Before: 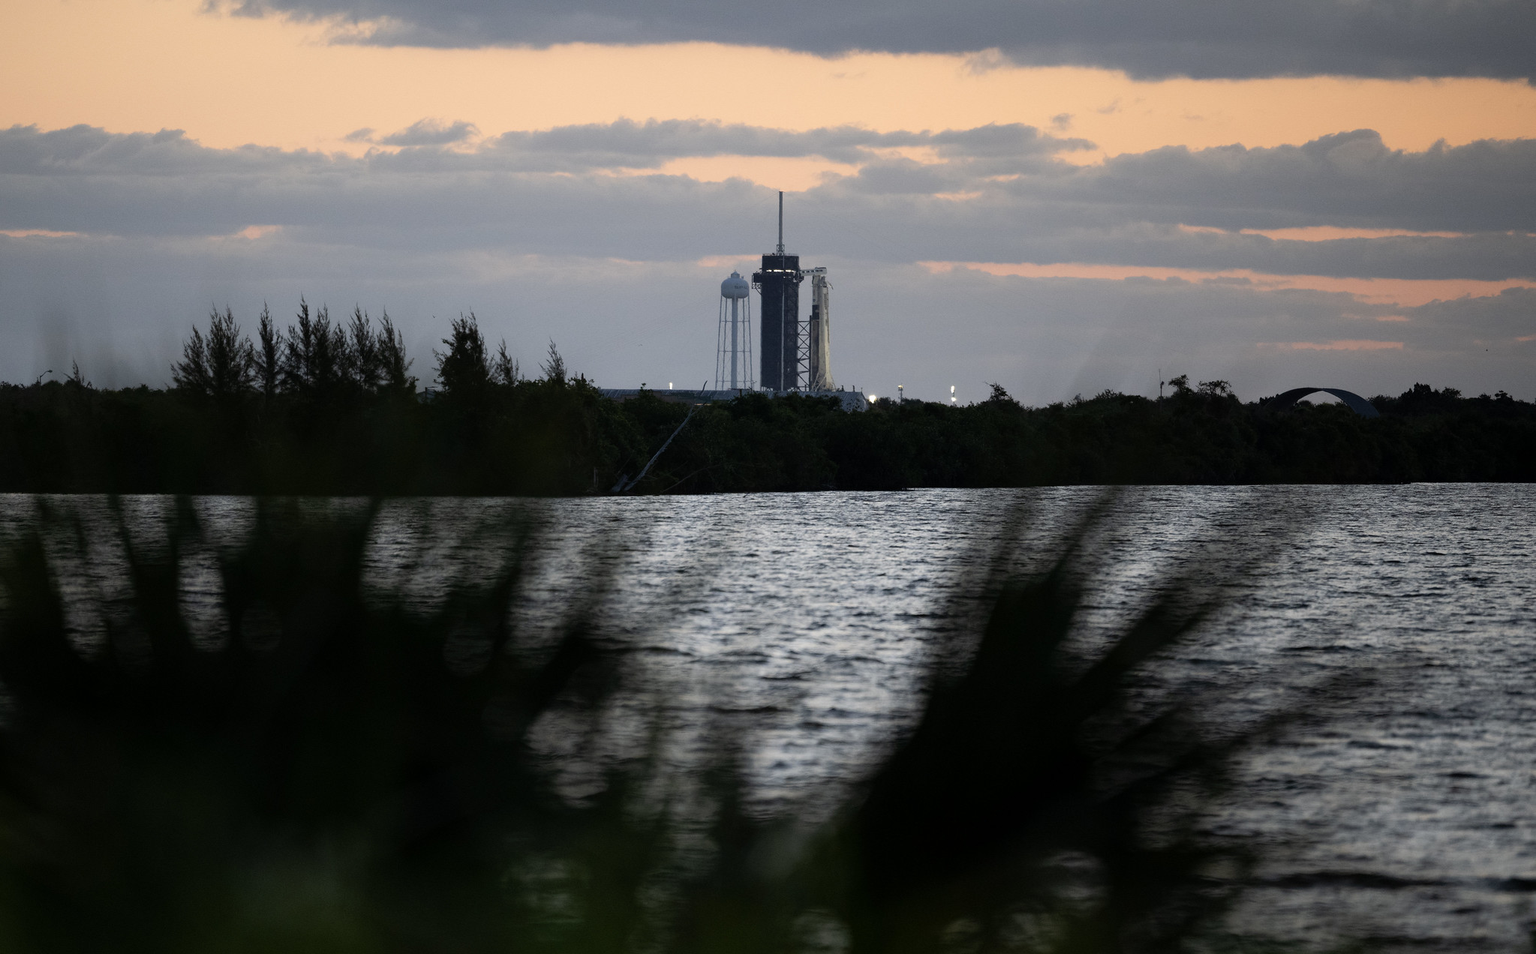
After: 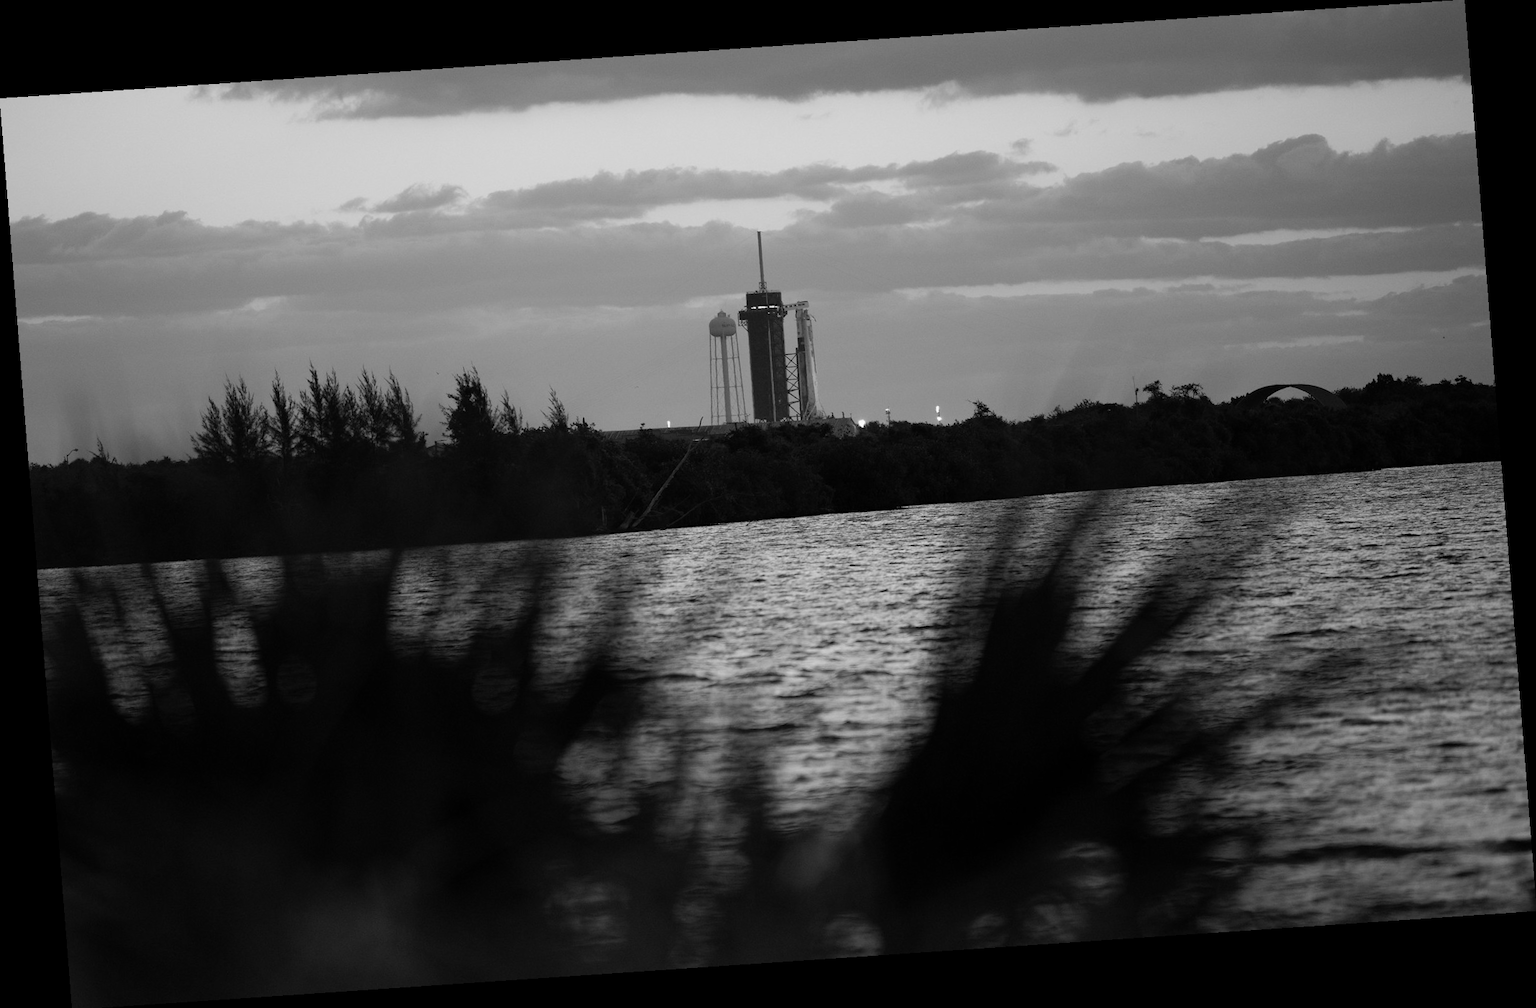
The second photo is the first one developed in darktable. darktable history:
rotate and perspective: rotation -4.2°, shear 0.006, automatic cropping off
monochrome: a 26.22, b 42.67, size 0.8
color correction: highlights a* 9.03, highlights b* 8.71, shadows a* 40, shadows b* 40, saturation 0.8
